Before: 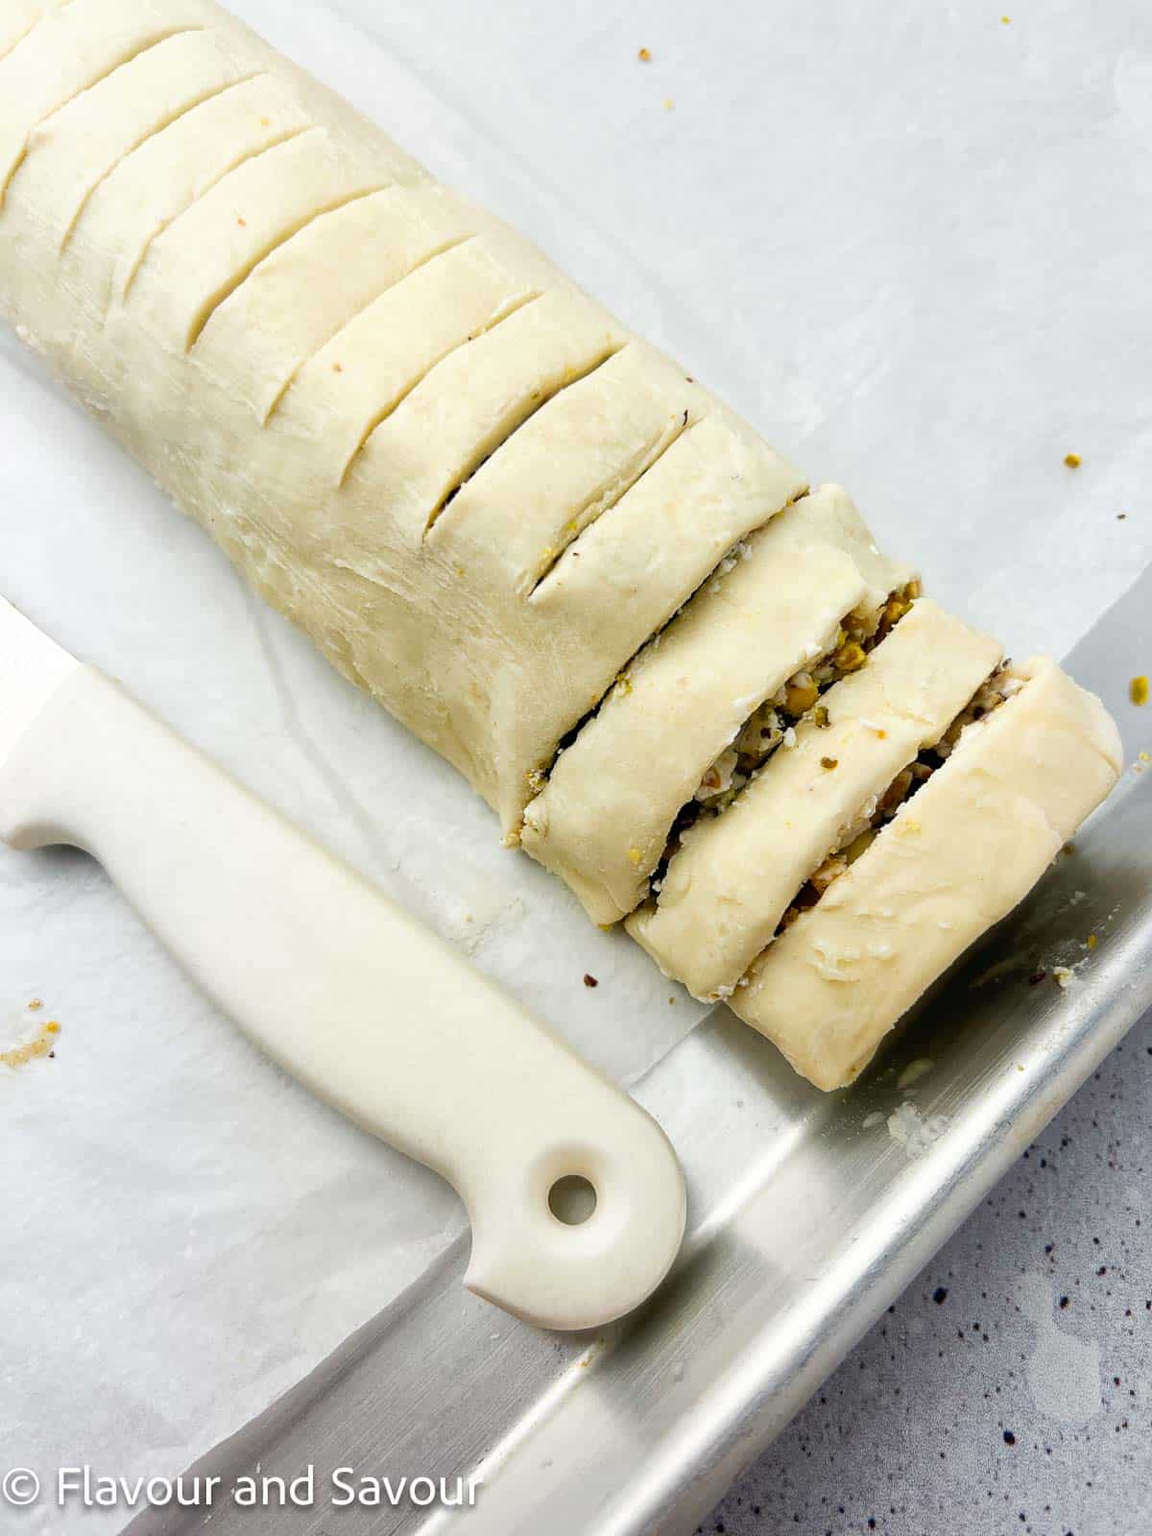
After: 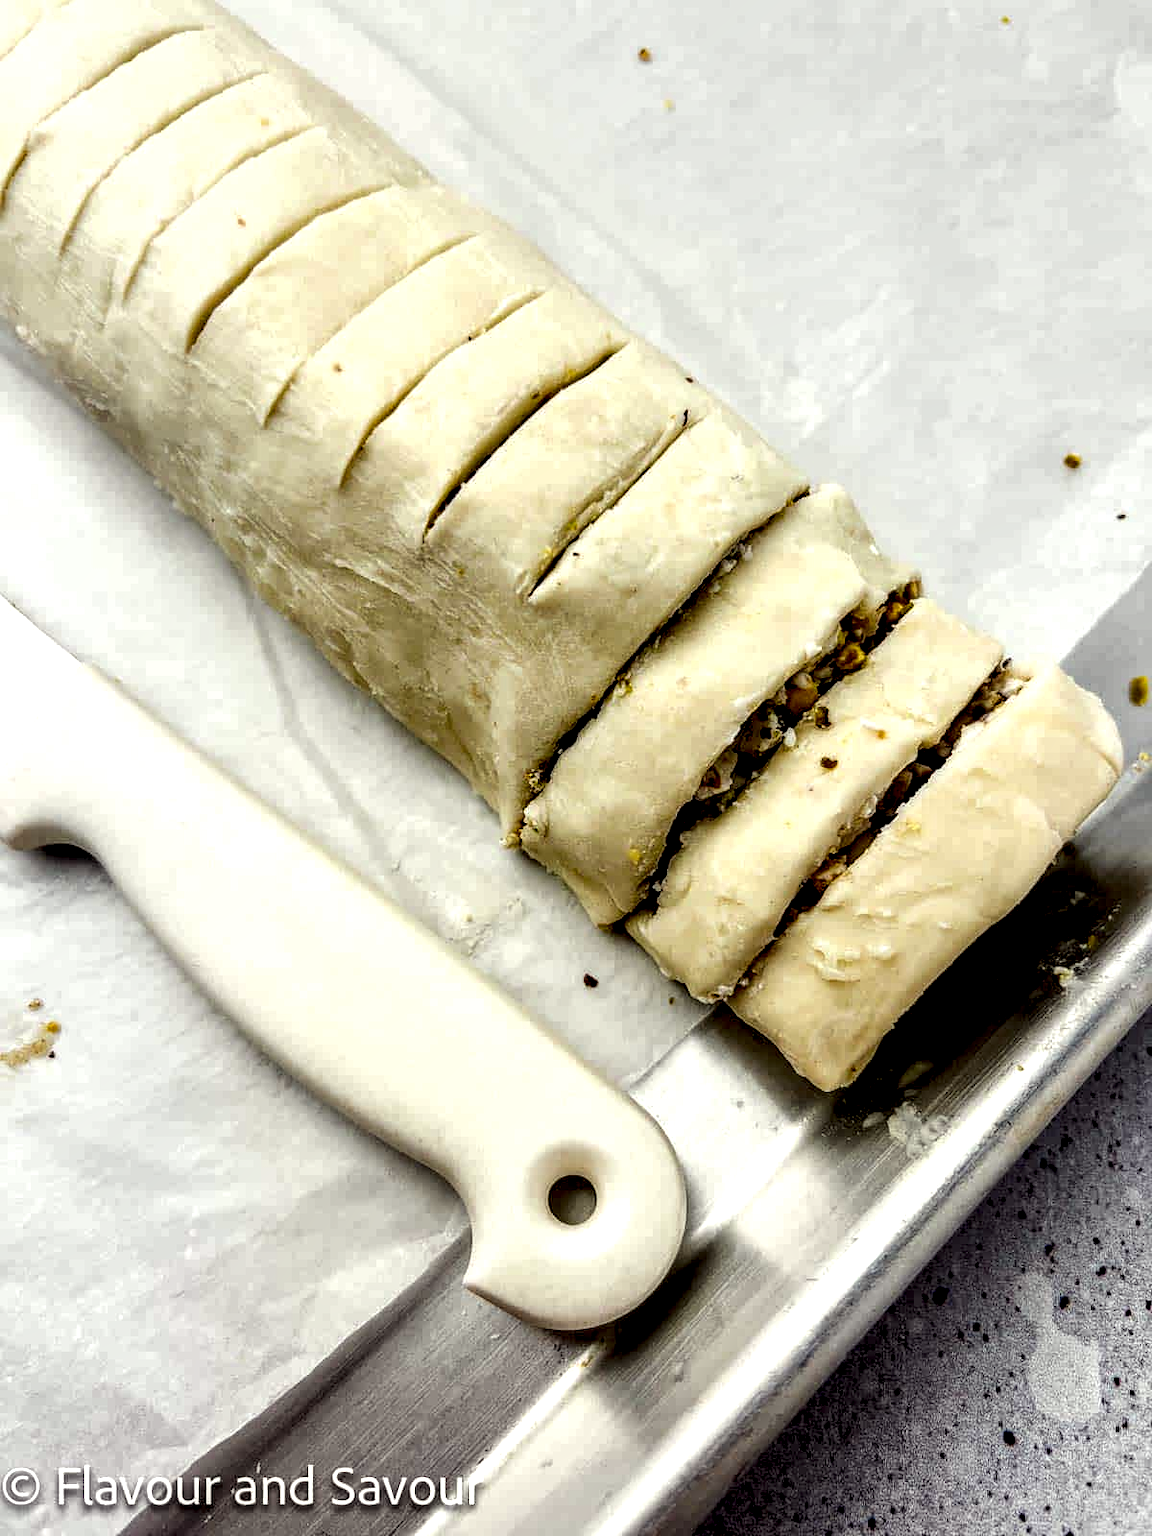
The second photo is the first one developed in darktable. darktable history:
local contrast: shadows 168%, detail 226%
color correction: highlights a* -0.945, highlights b* 4.6, shadows a* 3.52
